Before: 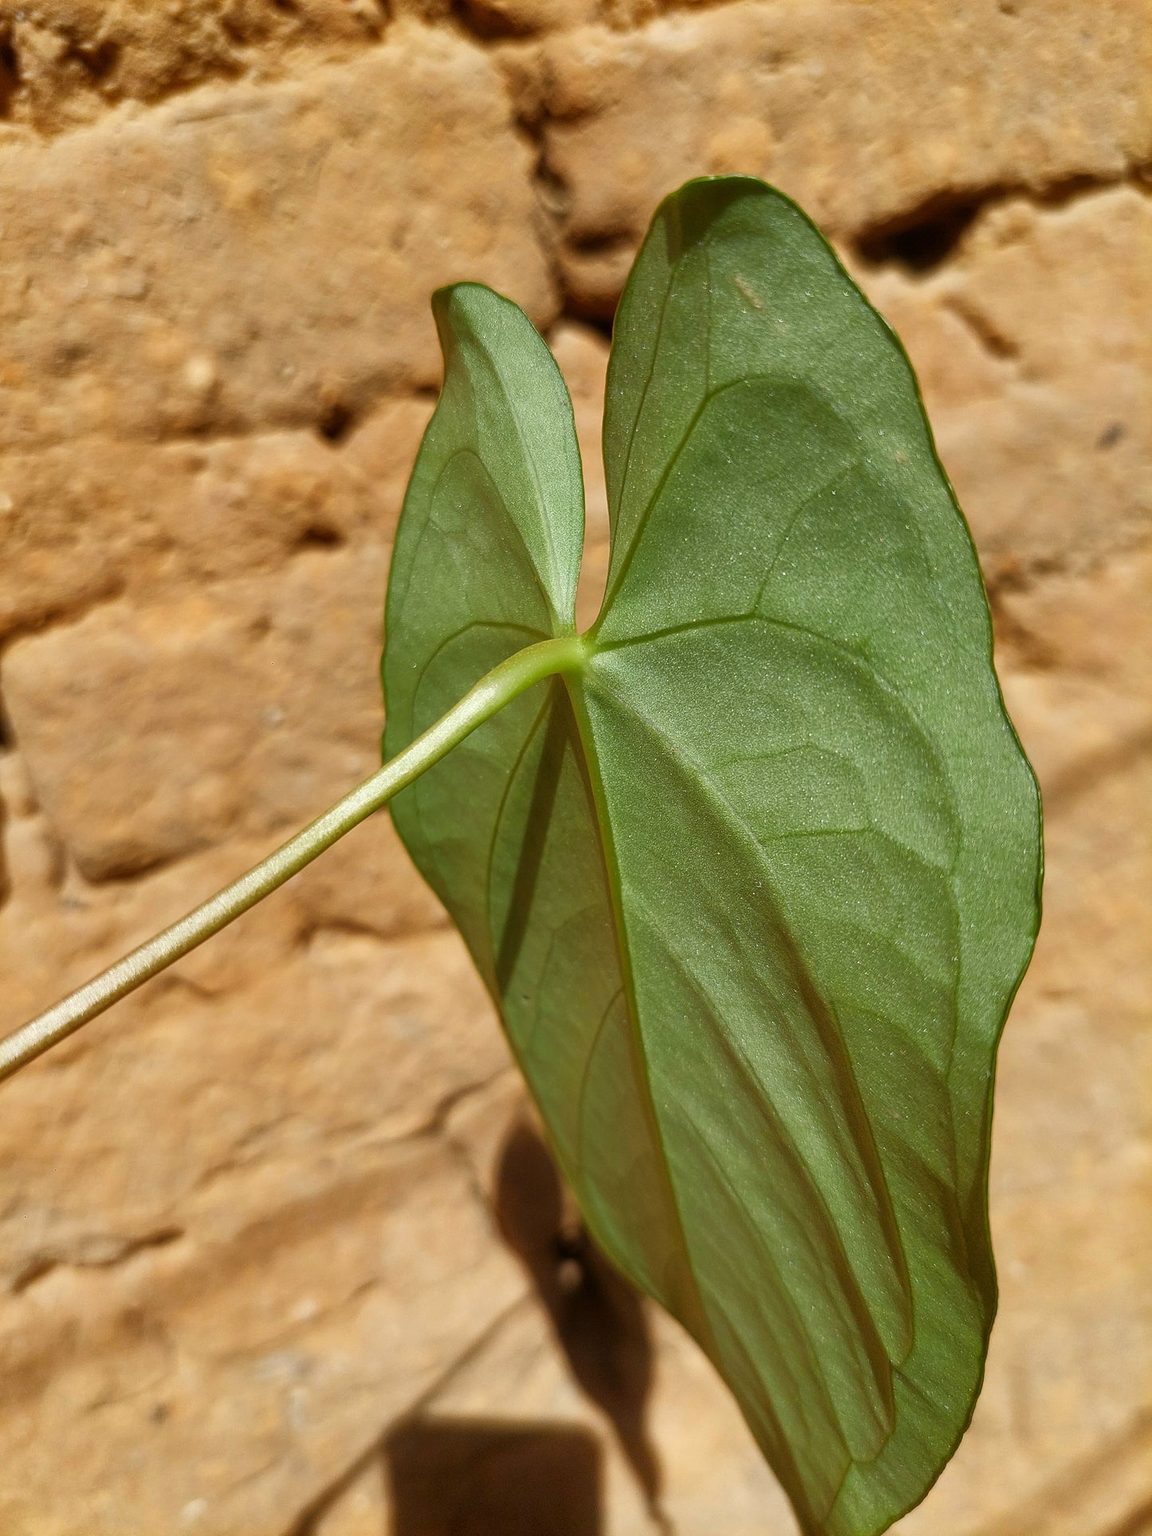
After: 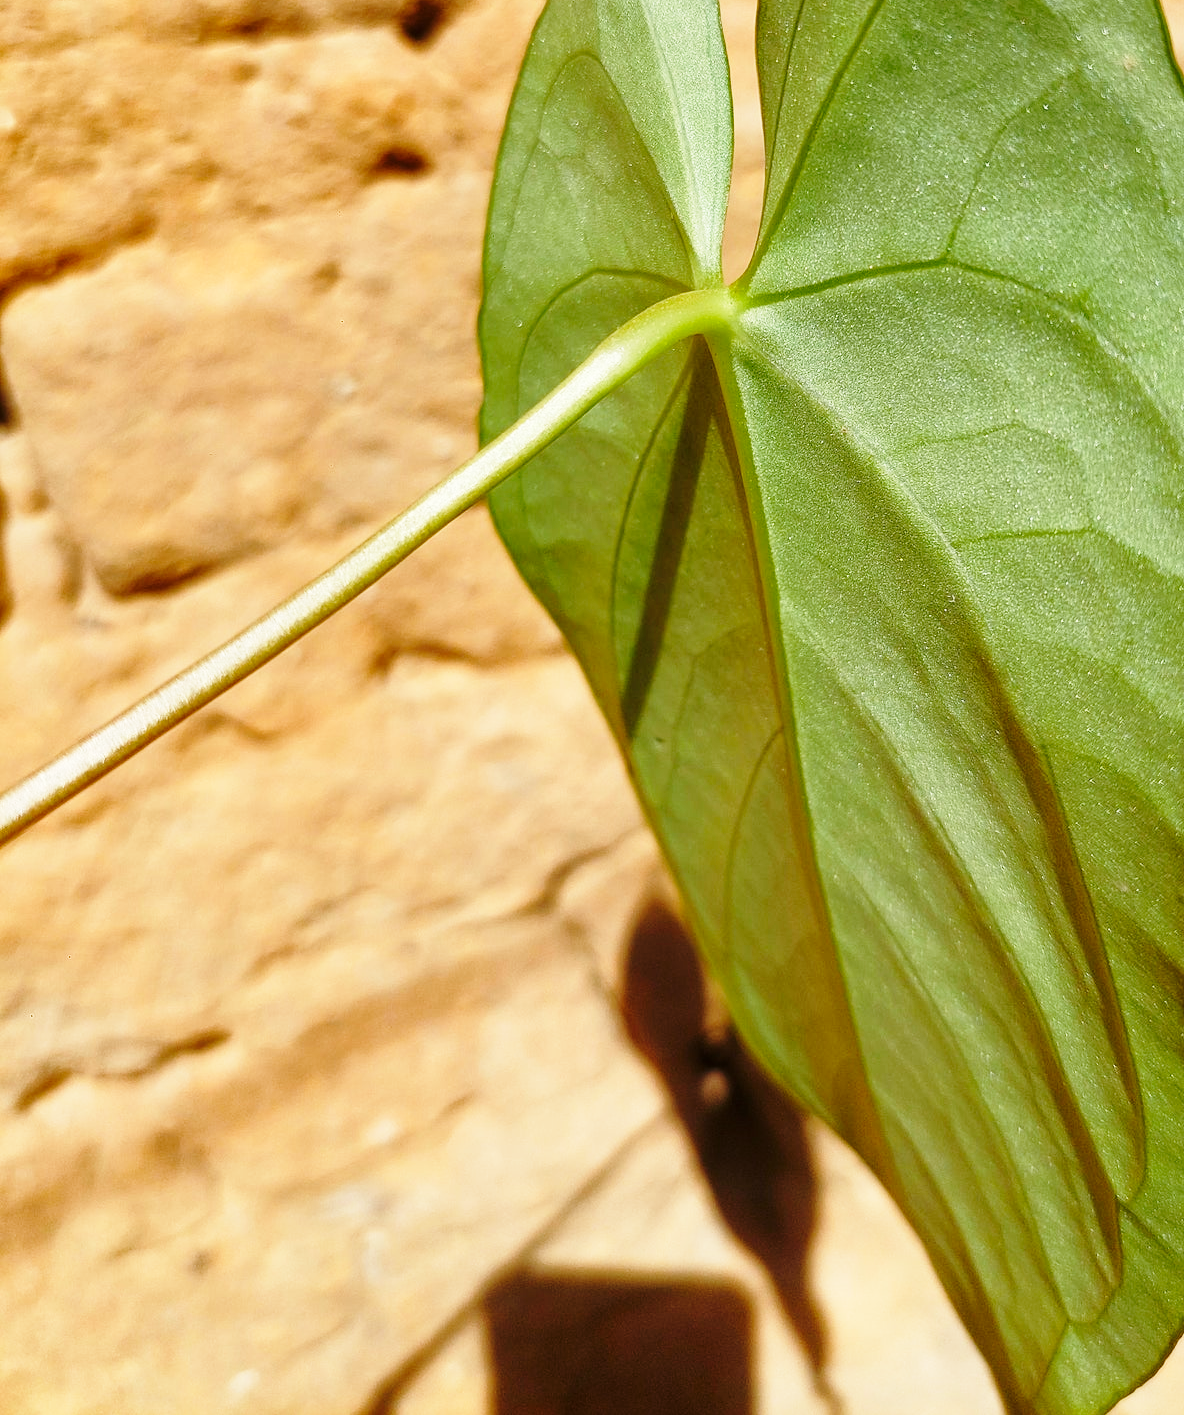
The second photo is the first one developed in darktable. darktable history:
crop: top 26.552%, right 18.06%
base curve: curves: ch0 [(0, 0) (0.028, 0.03) (0.121, 0.232) (0.46, 0.748) (0.859, 0.968) (1, 1)], preserve colors none
